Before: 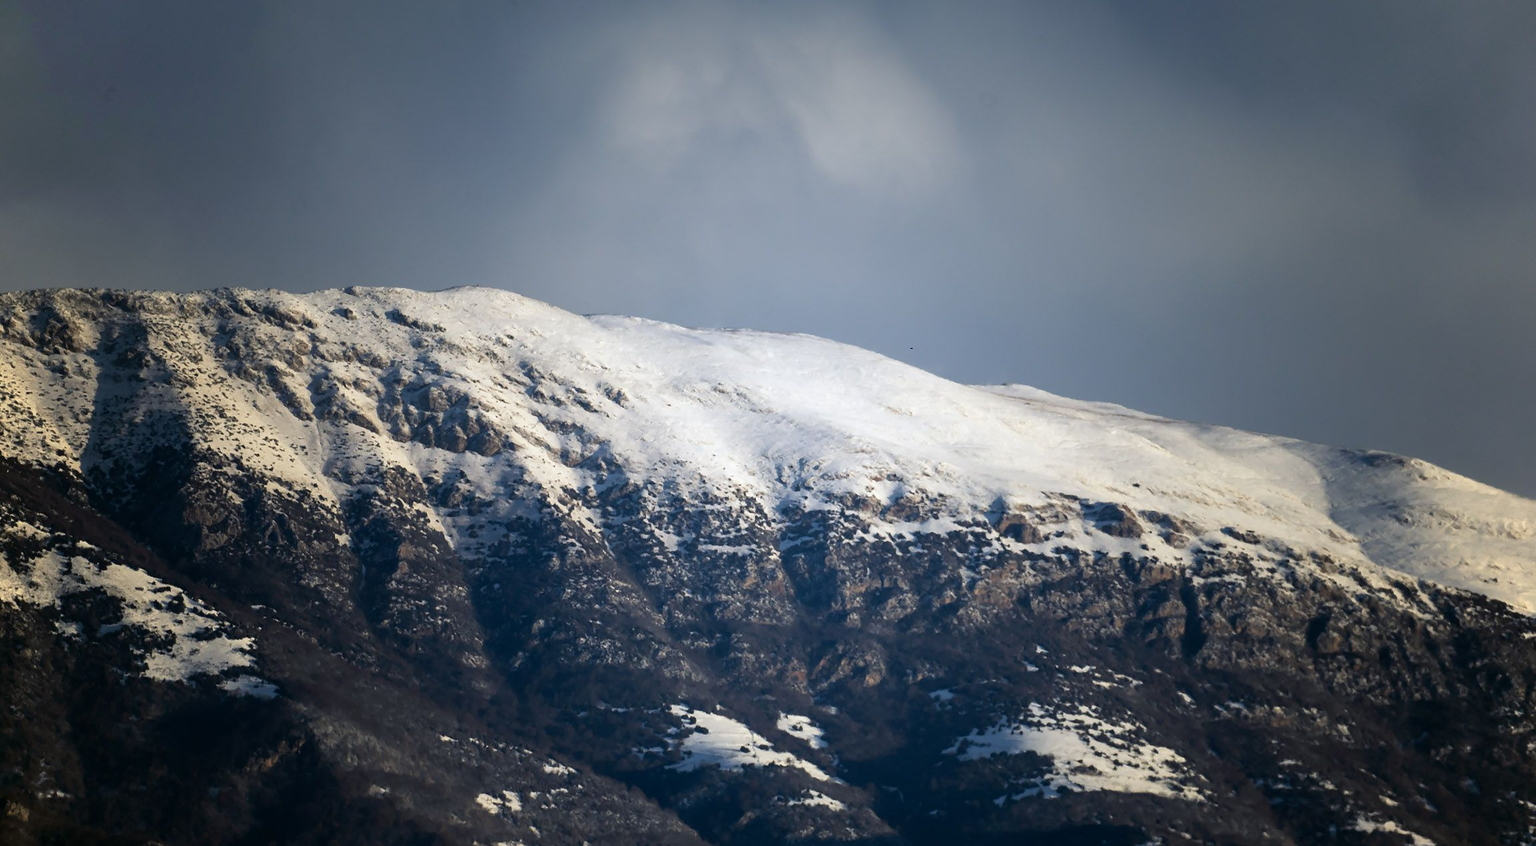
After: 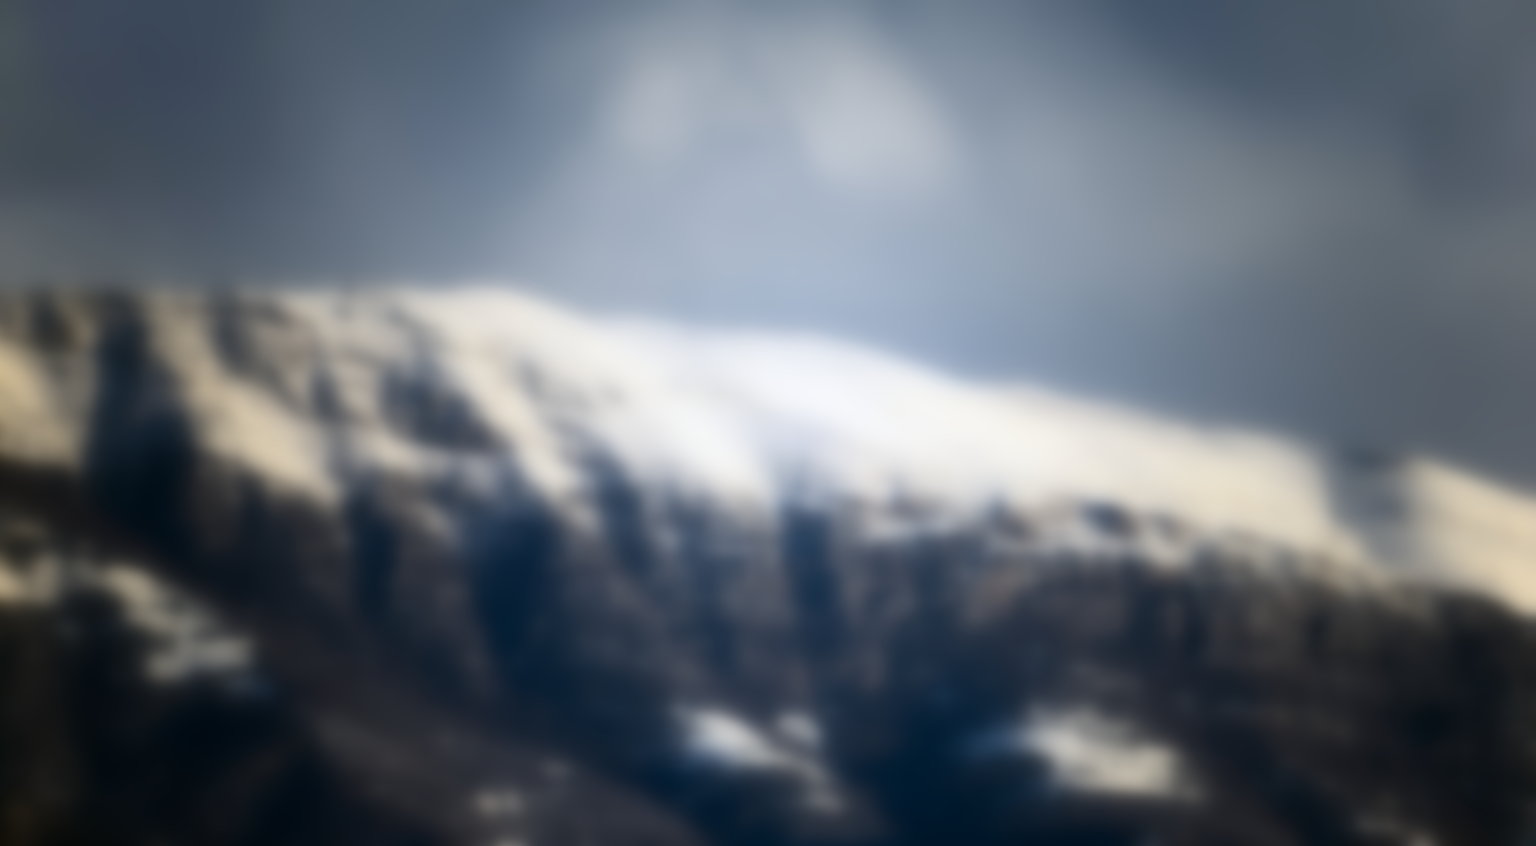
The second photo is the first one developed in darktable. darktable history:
contrast brightness saturation: contrast 0.24, brightness 0.09
lowpass: radius 16, unbound 0
